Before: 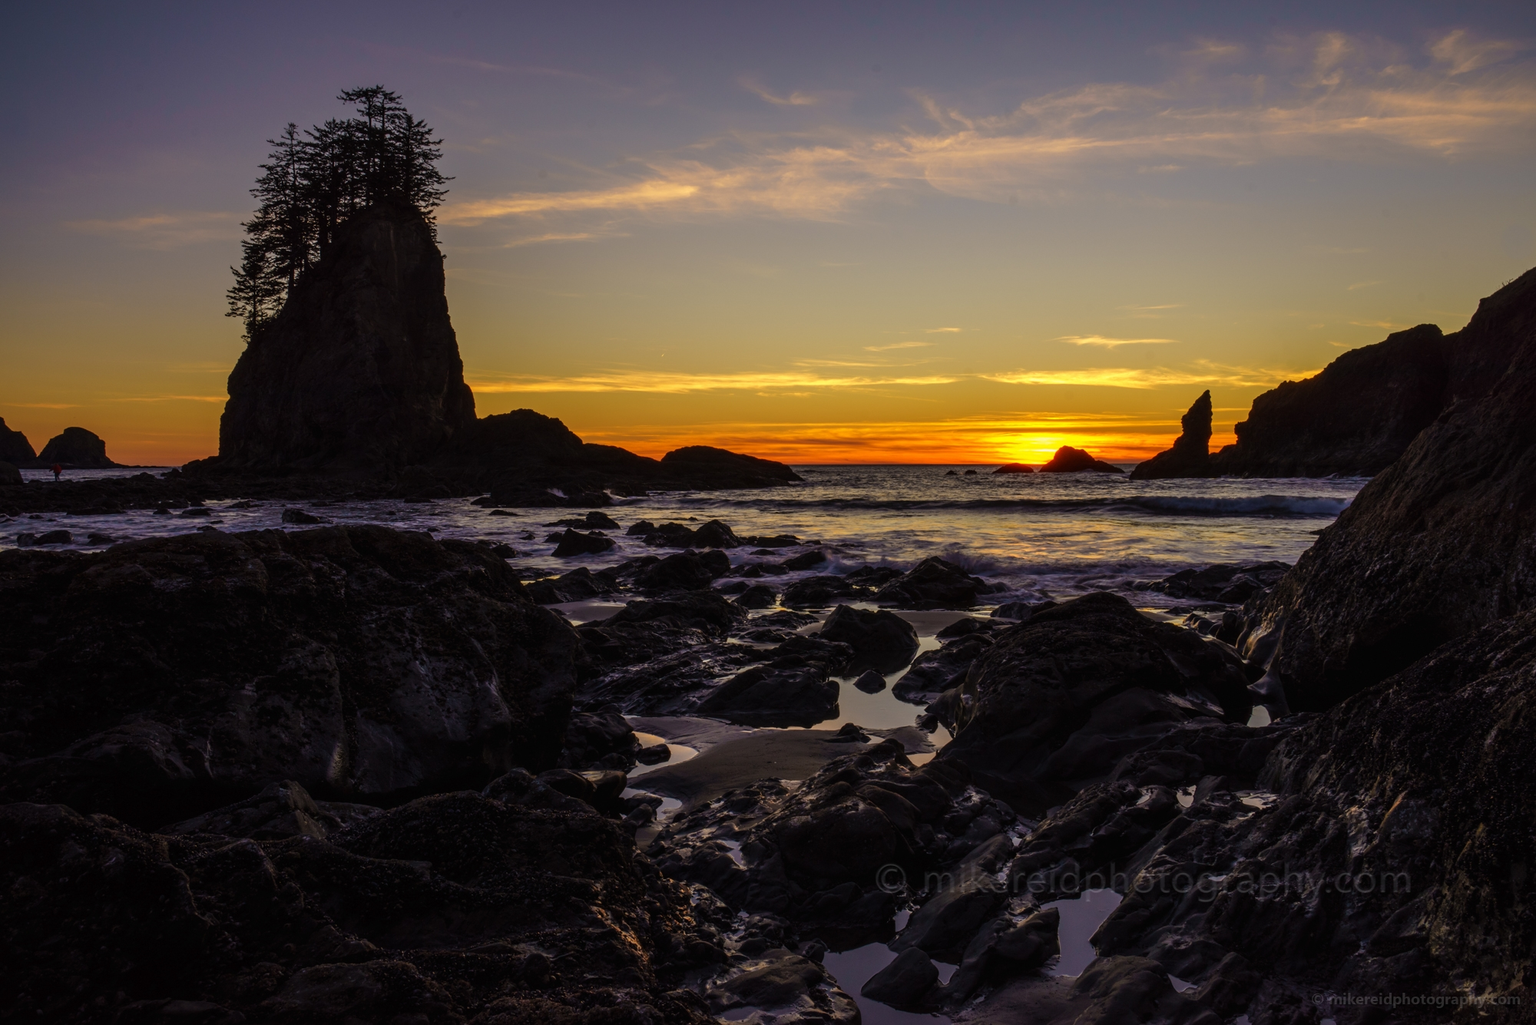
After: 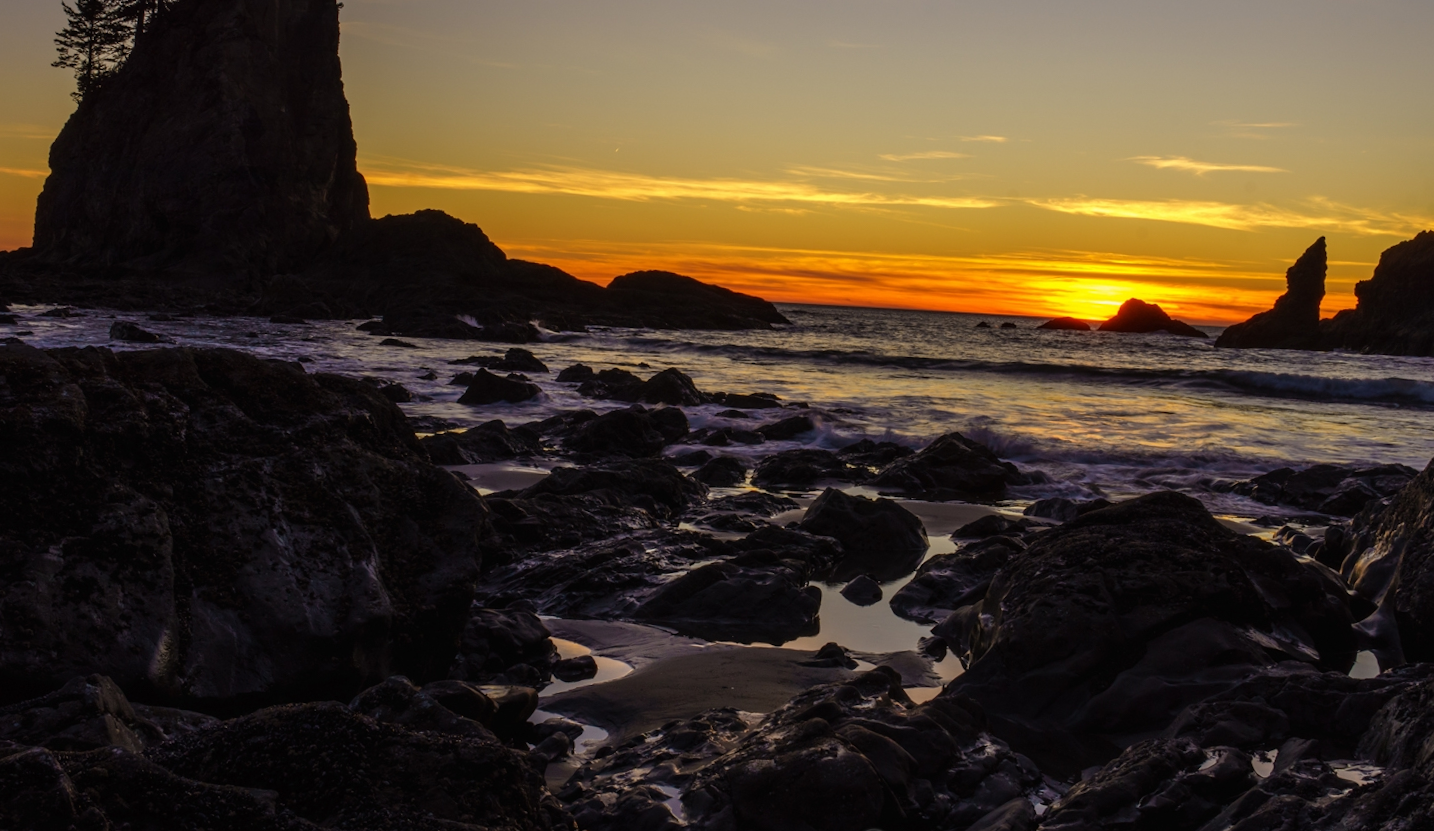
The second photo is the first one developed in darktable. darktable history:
crop and rotate: angle -3.33°, left 9.743%, top 20.61%, right 12.428%, bottom 11.762%
